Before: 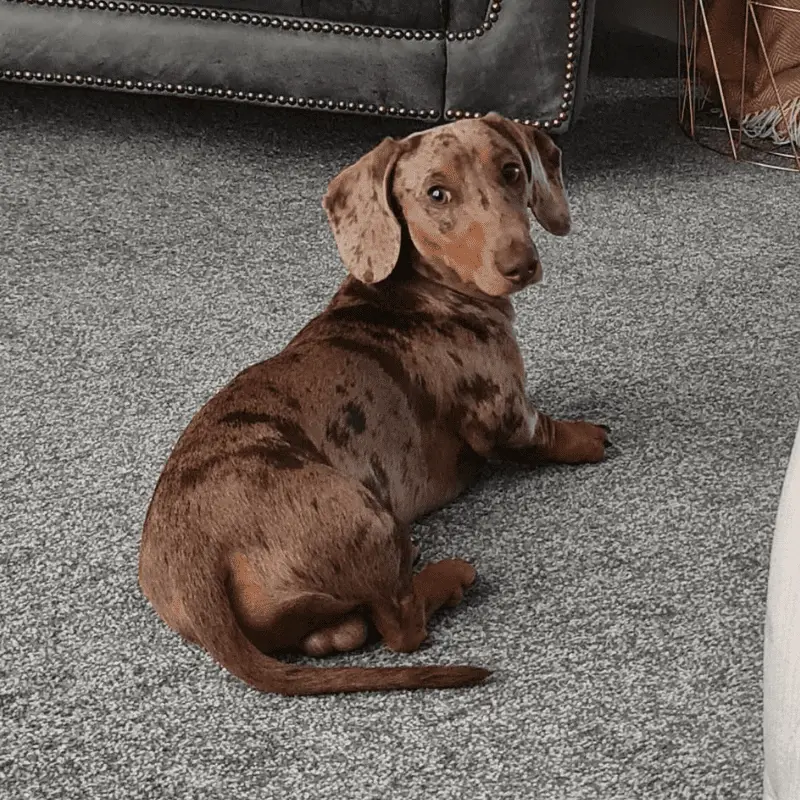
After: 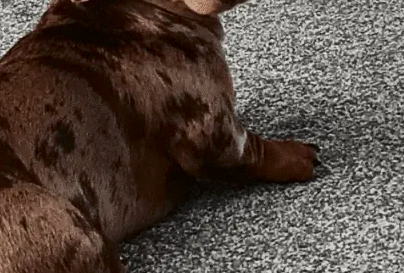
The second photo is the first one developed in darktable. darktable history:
crop: left 36.486%, top 35.2%, right 12.943%, bottom 30.634%
contrast brightness saturation: contrast 0.288
